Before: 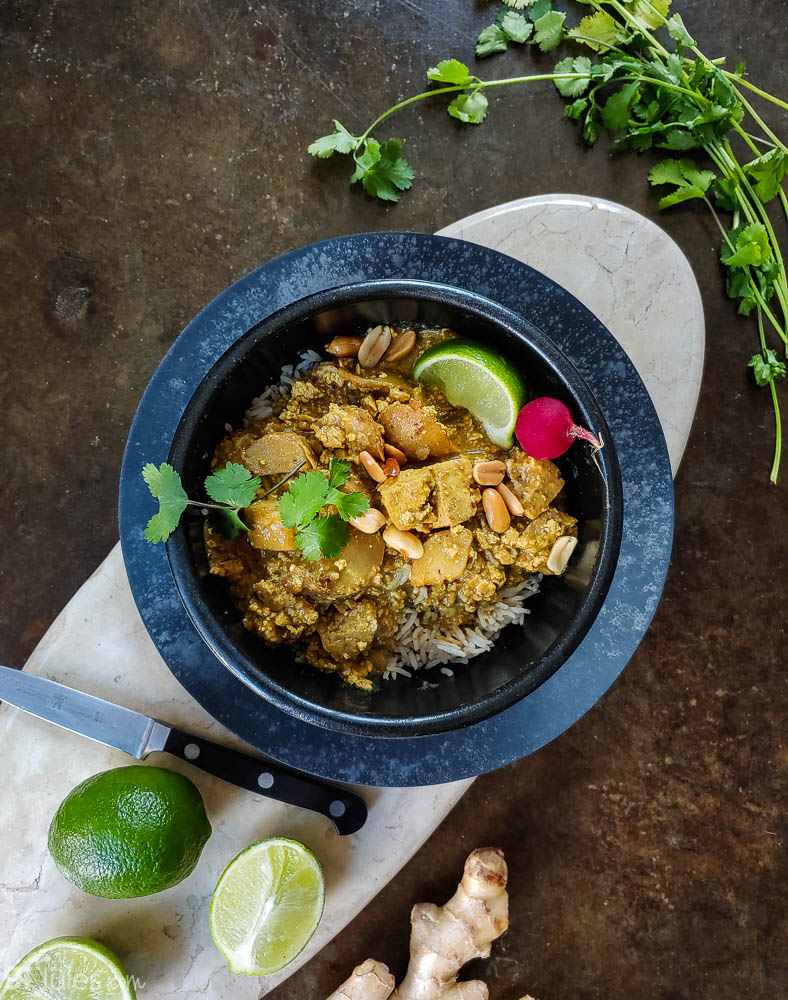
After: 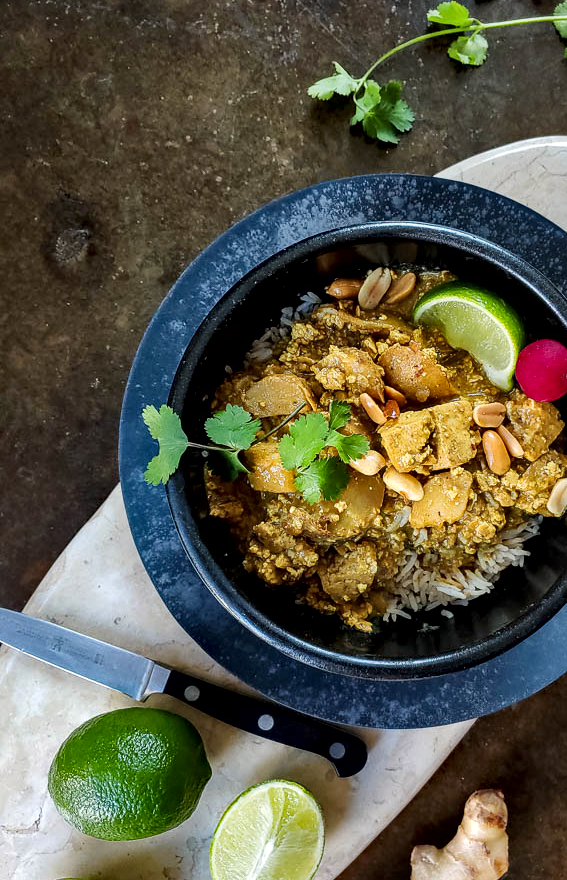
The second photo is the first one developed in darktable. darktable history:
local contrast: mode bilateral grid, contrast 25, coarseness 60, detail 151%, midtone range 0.2
haze removal: compatibility mode true, adaptive false
crop: top 5.803%, right 27.864%, bottom 5.804%
